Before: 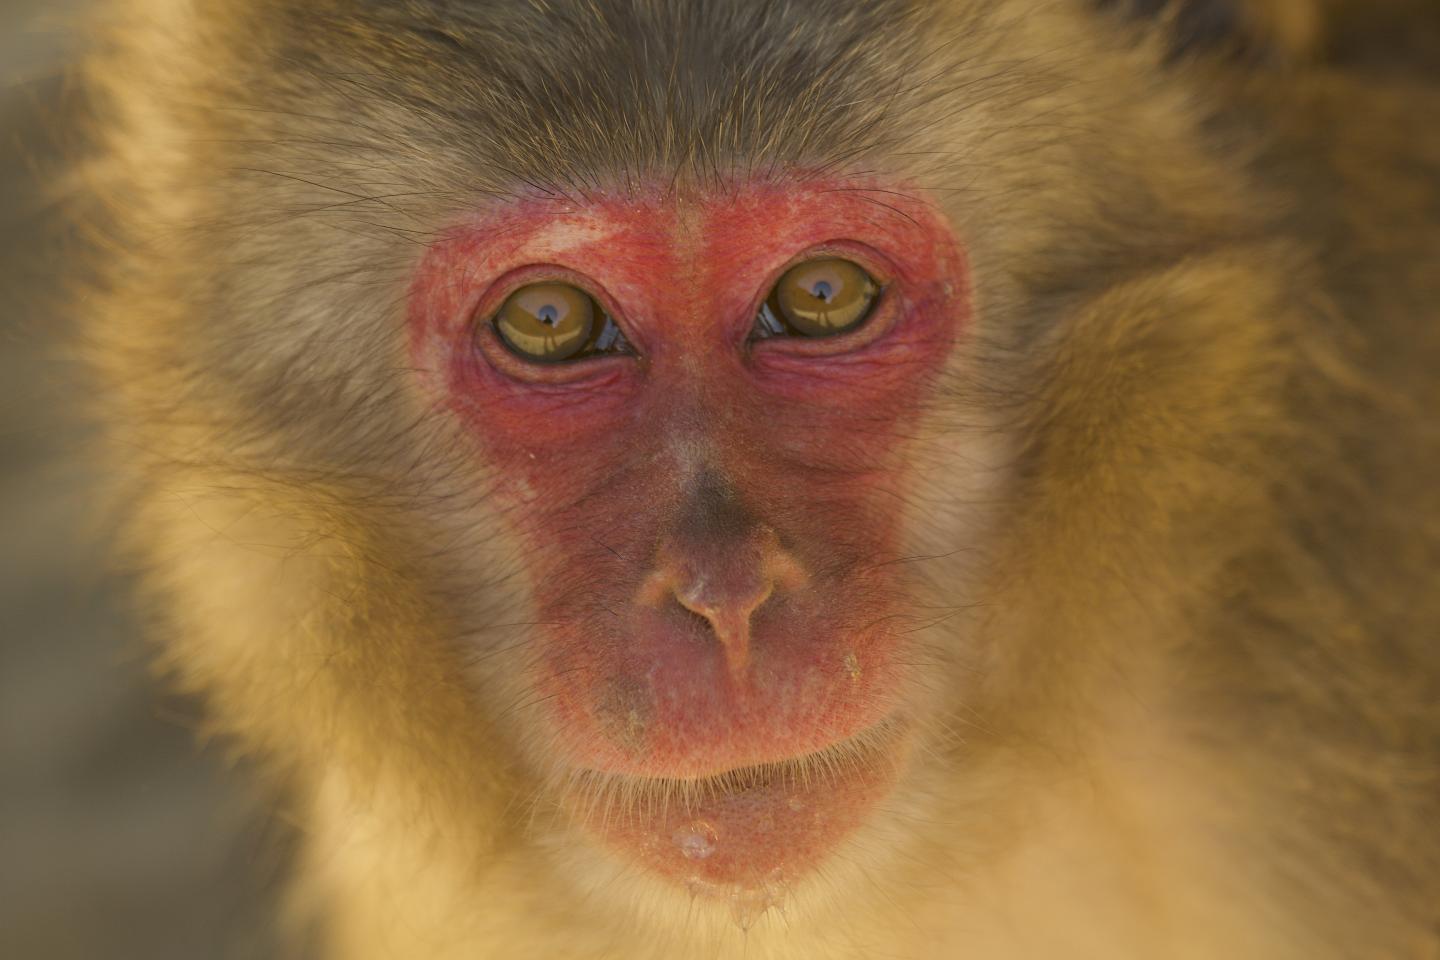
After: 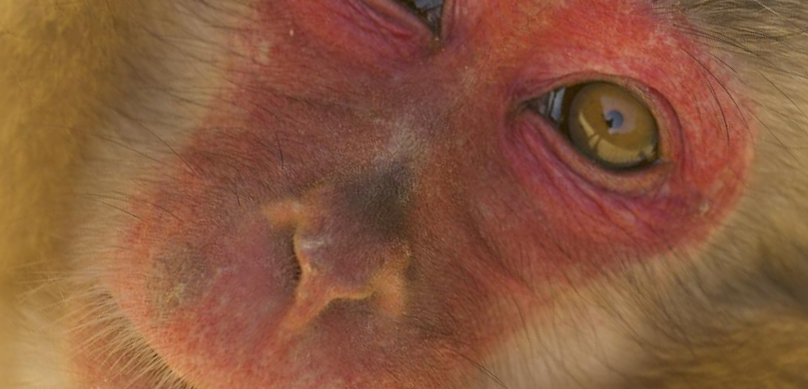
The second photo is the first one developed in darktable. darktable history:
crop and rotate: angle -44.81°, top 16.598%, right 0.867%, bottom 11.705%
